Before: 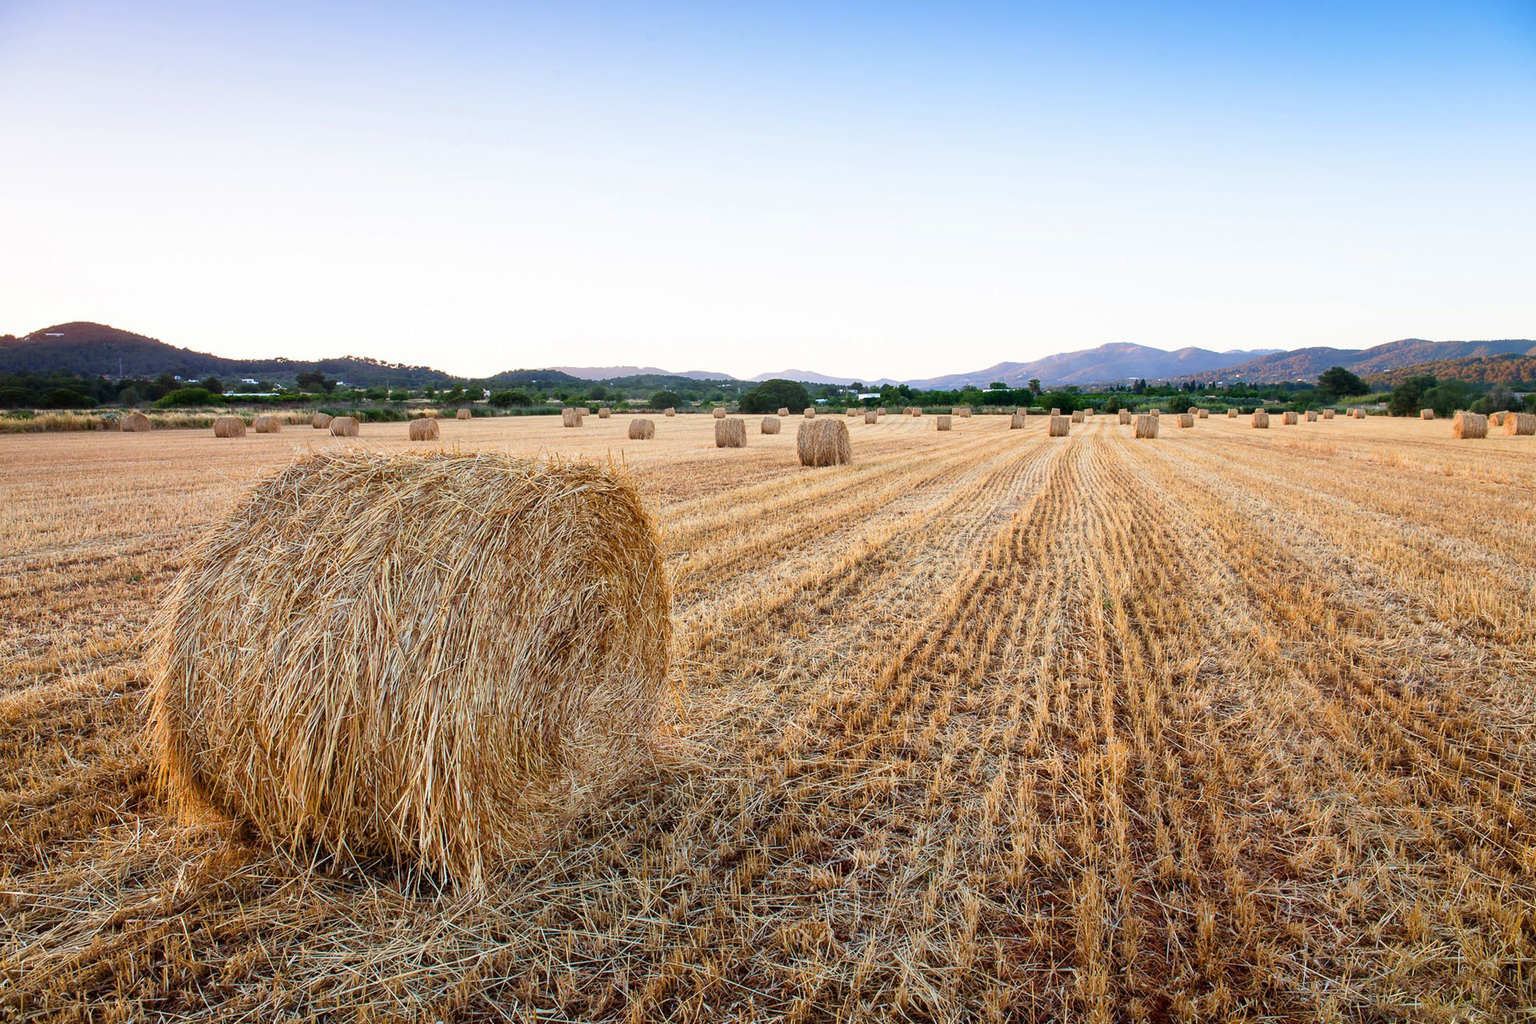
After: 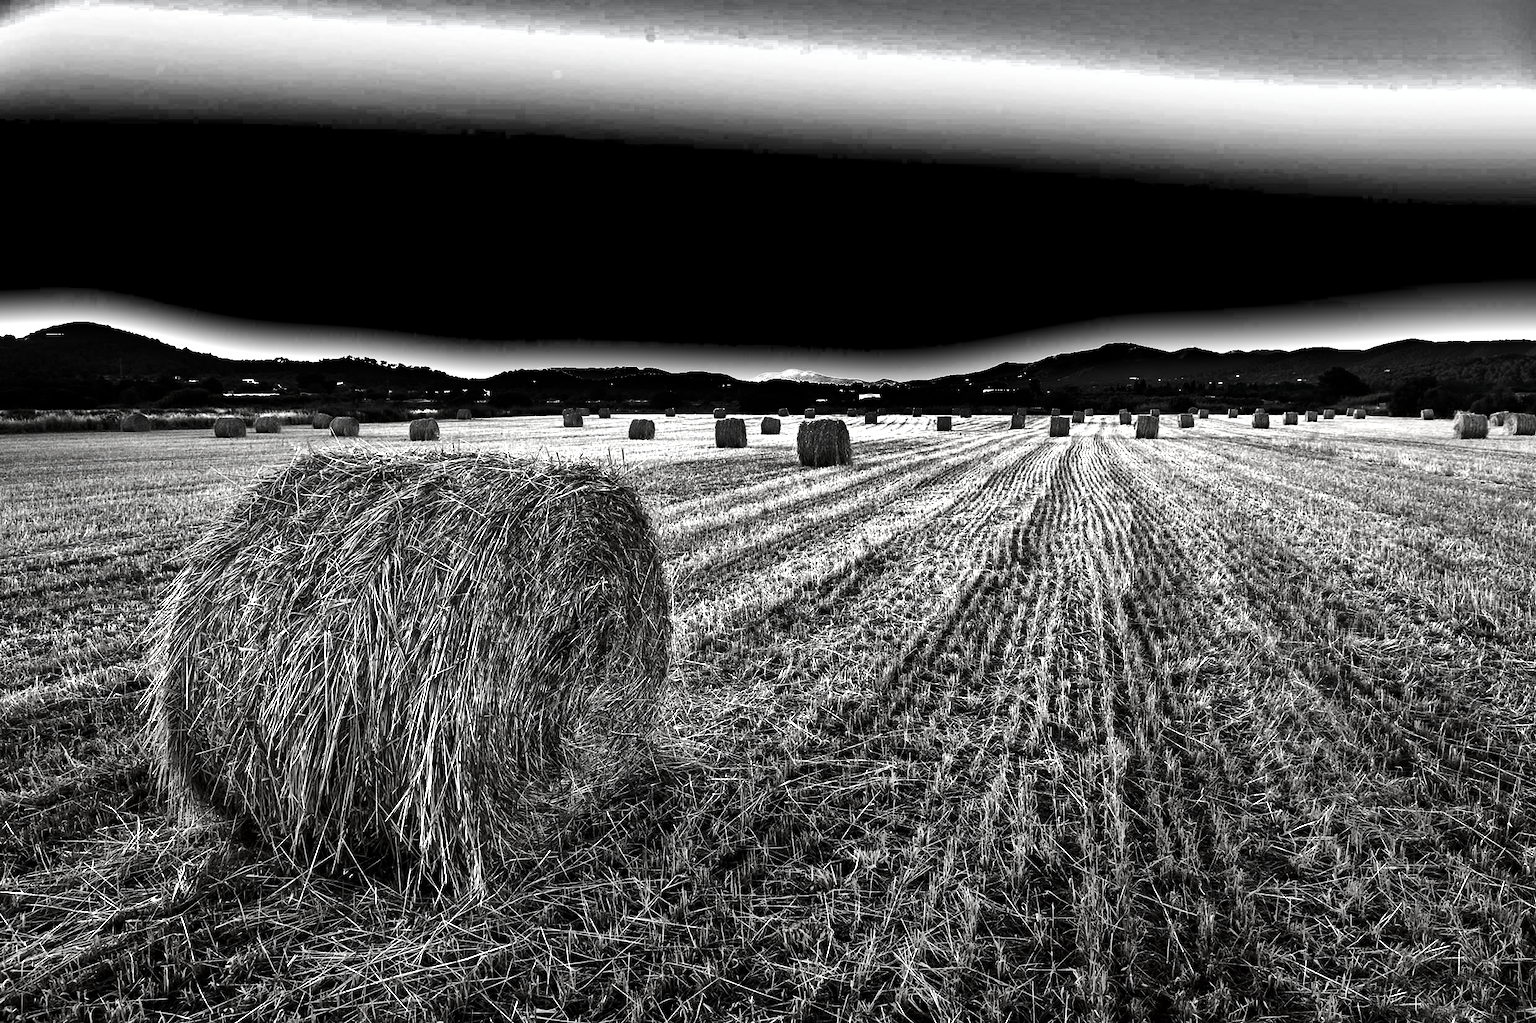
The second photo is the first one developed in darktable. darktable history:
exposure: black level correction 0, exposure 0.703 EV, compensate exposure bias true, compensate highlight preservation false
shadows and highlights: white point adjustment 0.105, highlights -69.26, soften with gaussian
contrast brightness saturation: contrast 0.019, brightness -0.993, saturation -0.986
